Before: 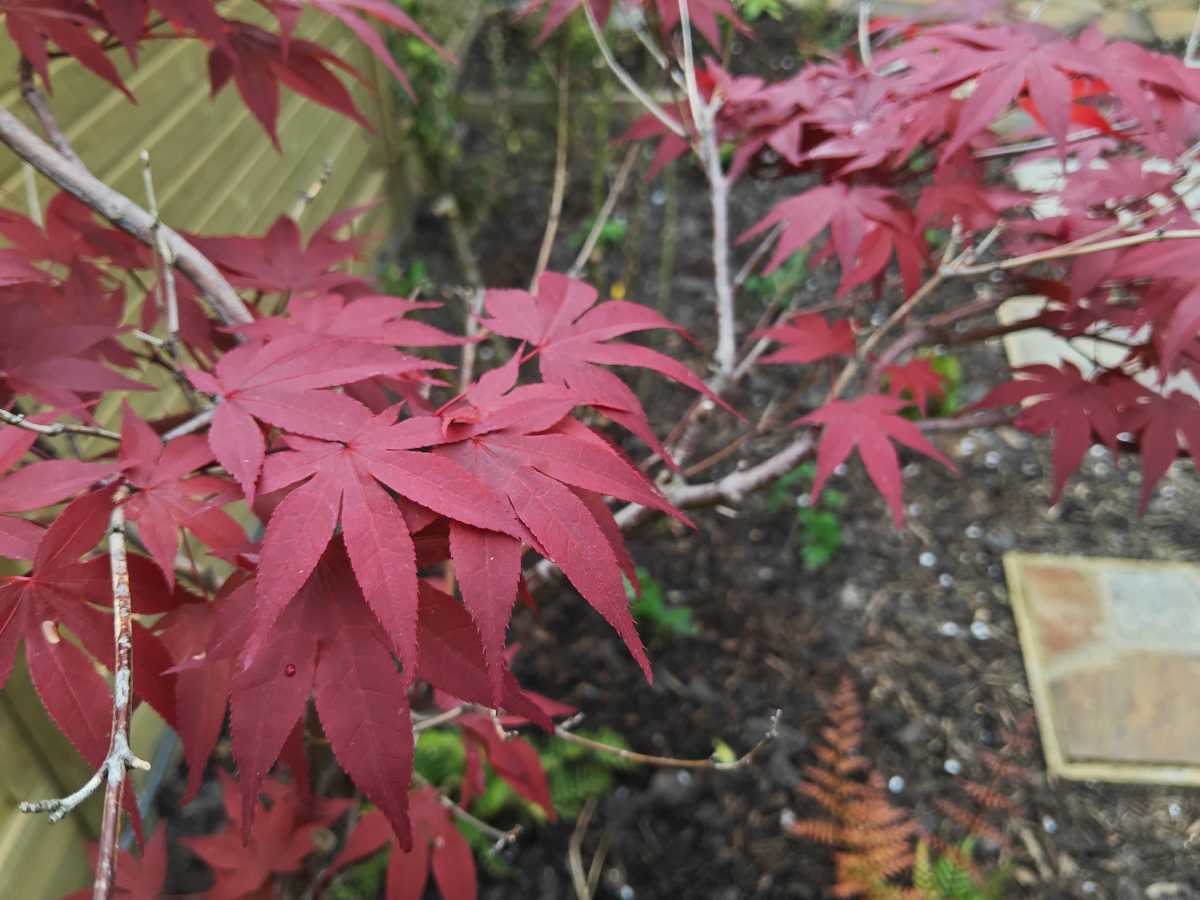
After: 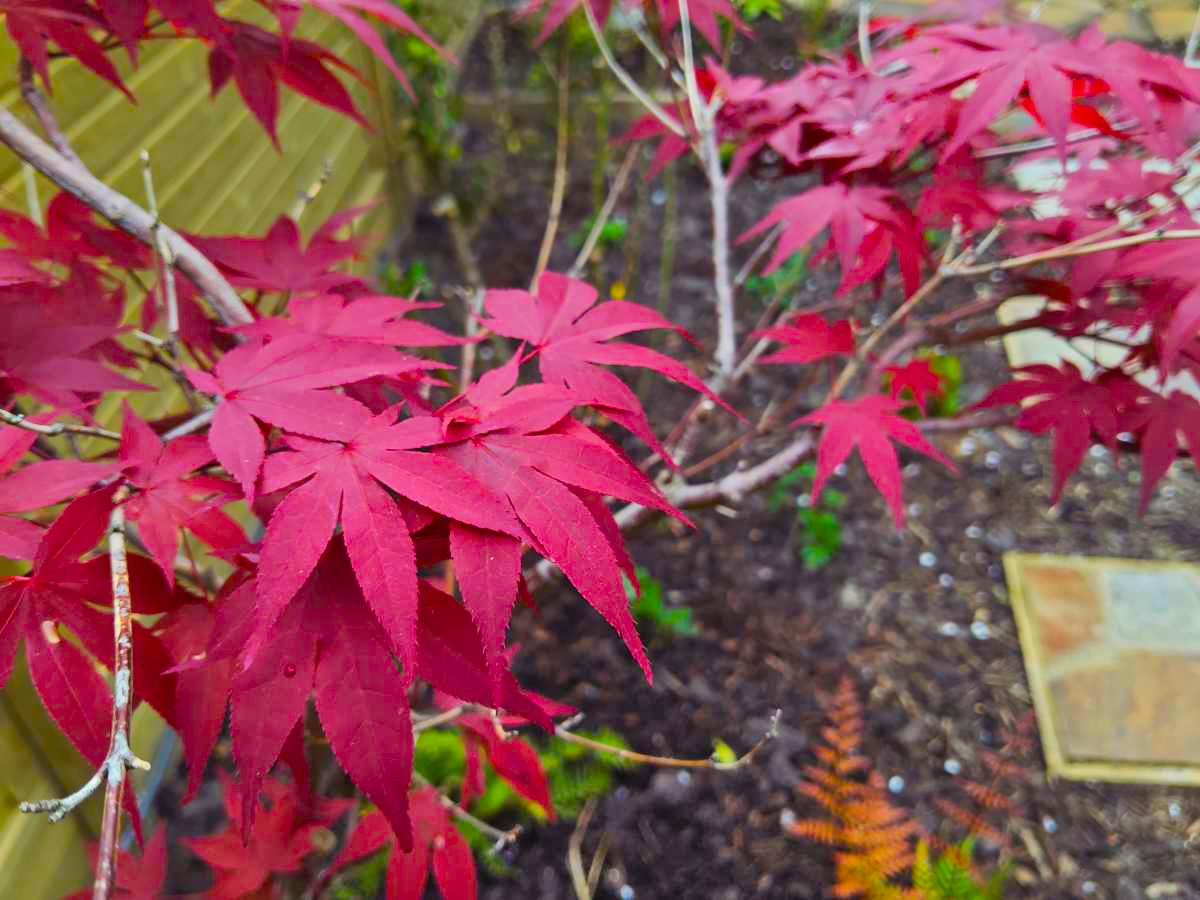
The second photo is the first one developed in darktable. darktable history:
shadows and highlights: low approximation 0.01, soften with gaussian
color balance rgb: shadows lift › luminance 0.253%, shadows lift › chroma 6.809%, shadows lift › hue 300.08°, linear chroma grading › global chroma 40.637%, perceptual saturation grading › global saturation 19.552%
